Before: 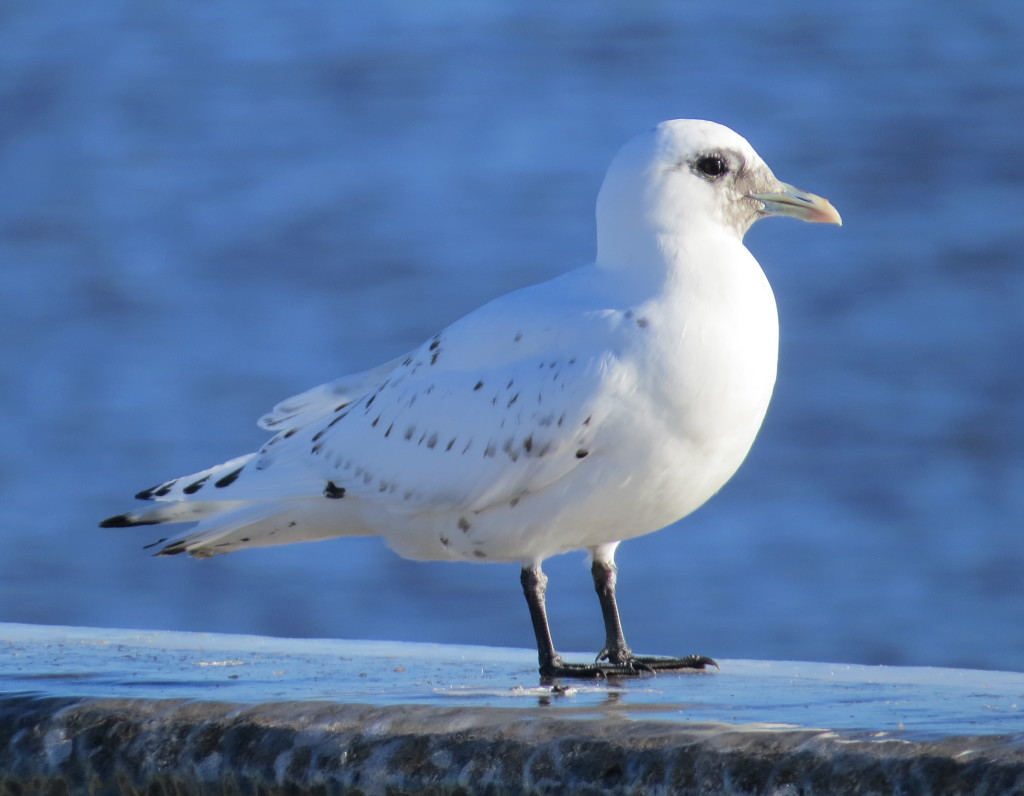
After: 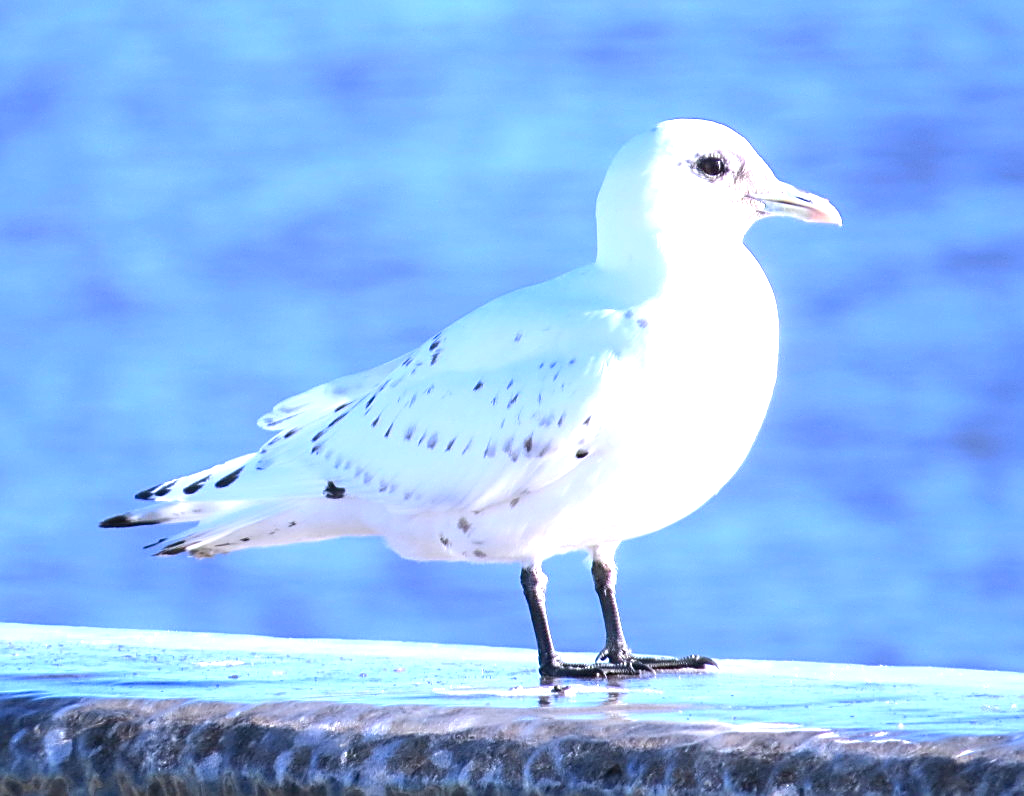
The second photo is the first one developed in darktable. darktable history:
exposure: black level correction 0.001, exposure 1.646 EV, compensate exposure bias true, compensate highlight preservation false
sharpen: on, module defaults
color calibration: illuminant custom, x 0.363, y 0.385, temperature 4528.03 K
